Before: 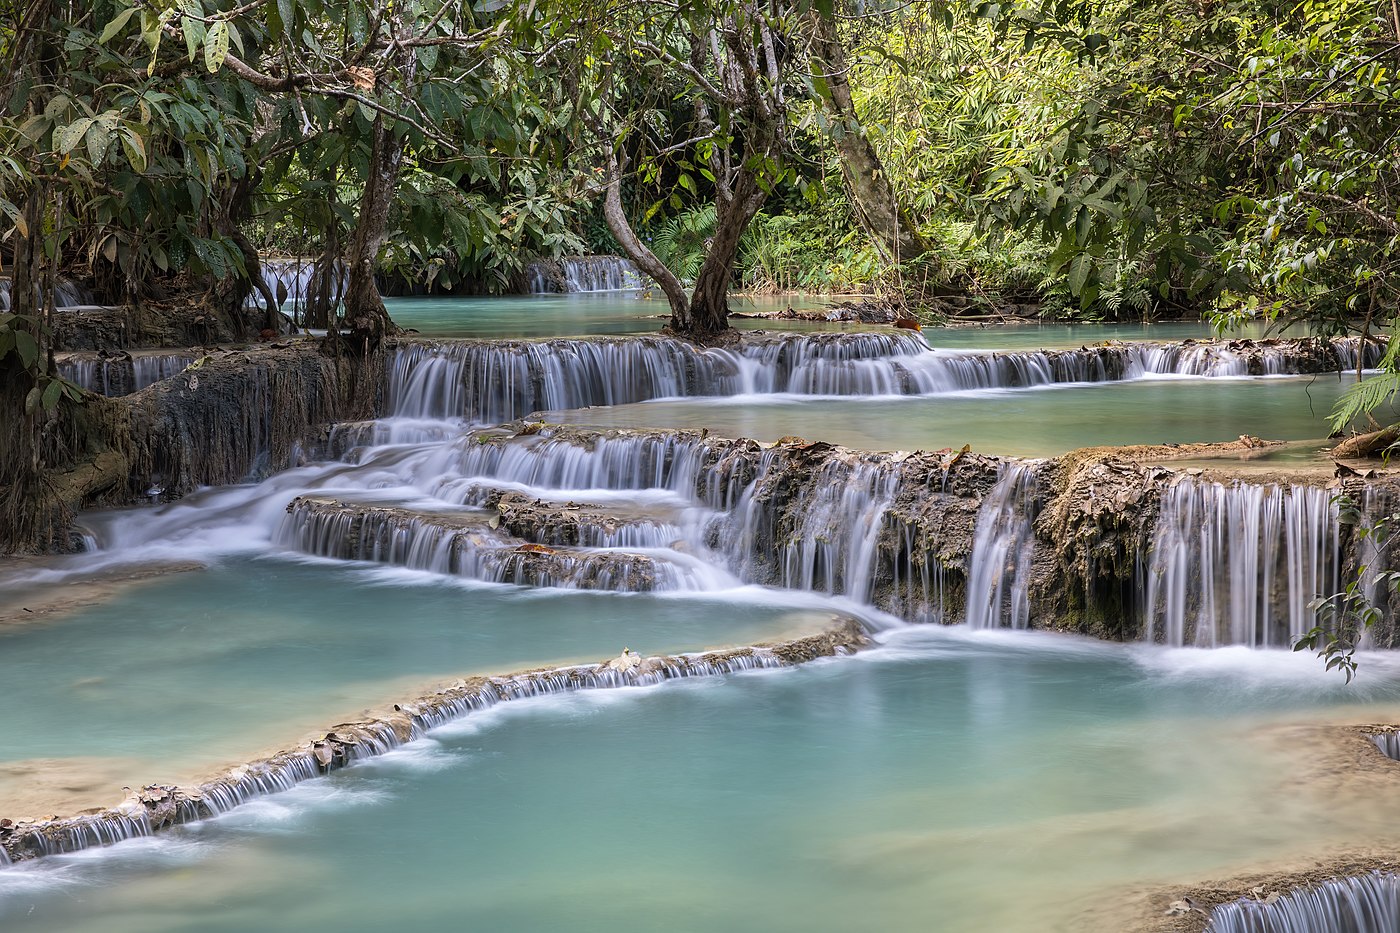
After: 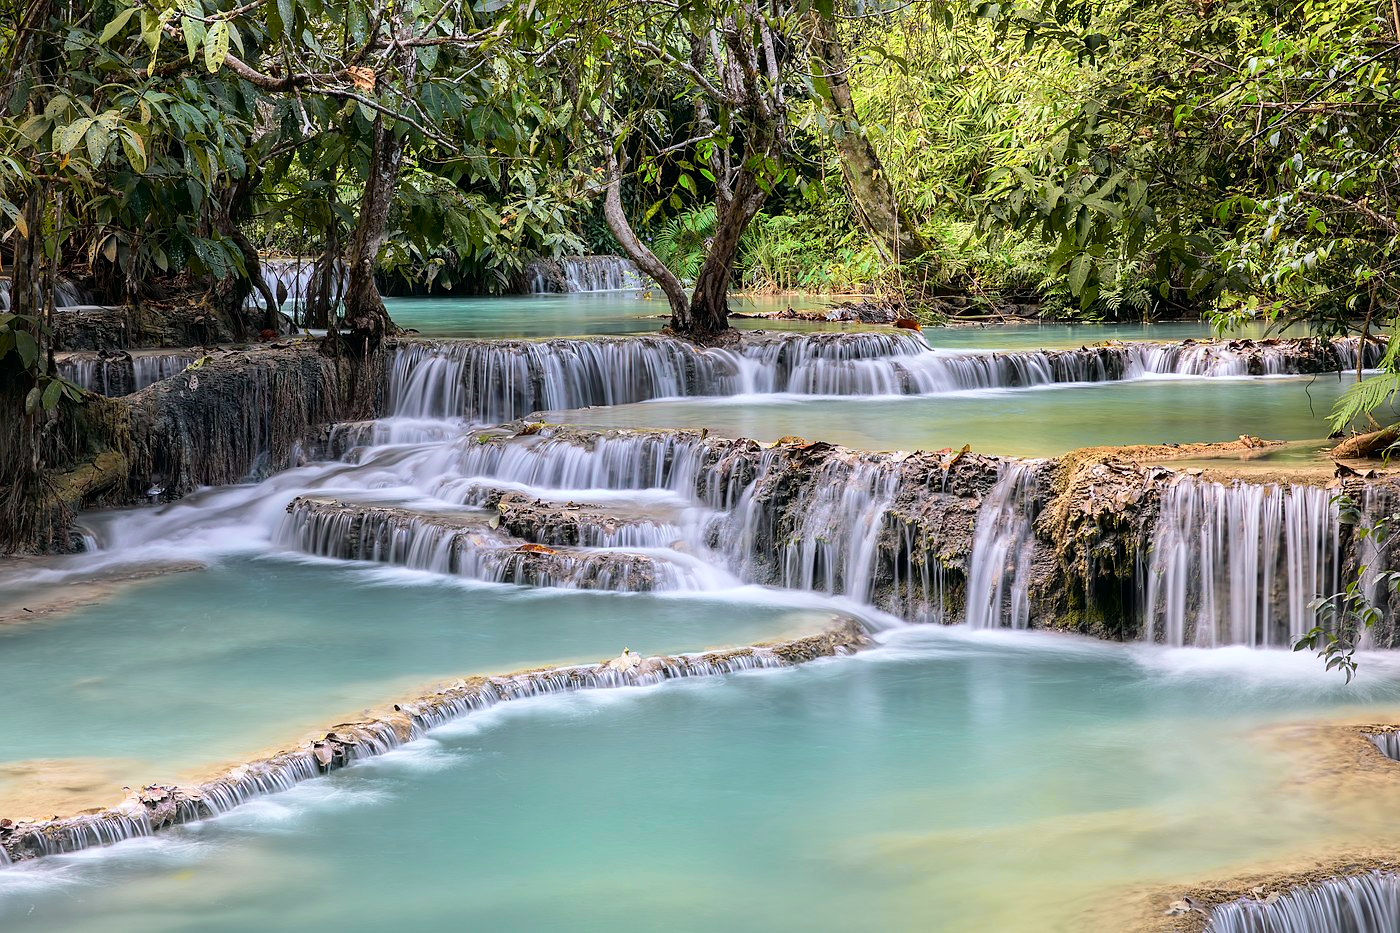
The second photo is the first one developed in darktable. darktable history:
tone curve: curves: ch0 [(0, 0) (0.051, 0.021) (0.11, 0.069) (0.25, 0.268) (0.427, 0.504) (0.715, 0.788) (0.908, 0.946) (1, 1)]; ch1 [(0, 0) (0.35, 0.29) (0.417, 0.352) (0.442, 0.421) (0.483, 0.474) (0.494, 0.485) (0.504, 0.501) (0.536, 0.551) (0.566, 0.596) (1, 1)]; ch2 [(0, 0) (0.48, 0.48) (0.504, 0.5) (0.53, 0.528) (0.554, 0.584) (0.642, 0.684) (0.824, 0.815) (1, 1)], color space Lab, independent channels, preserve colors none
